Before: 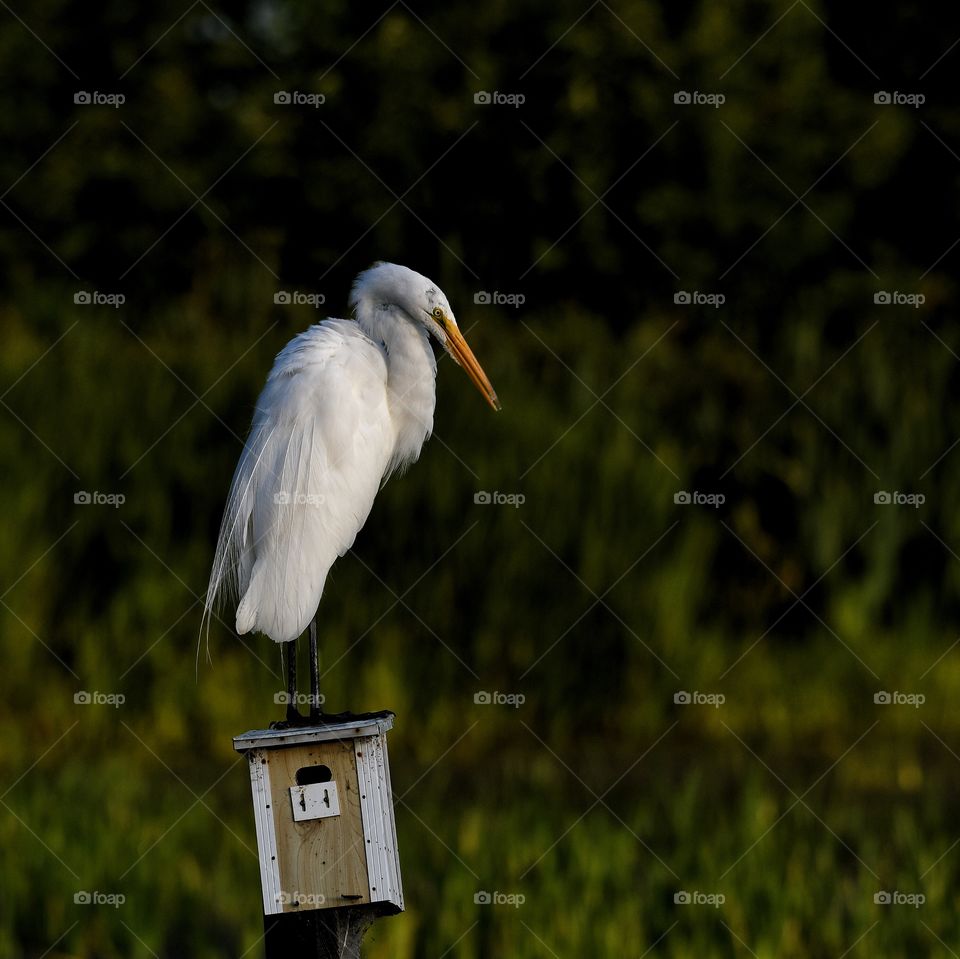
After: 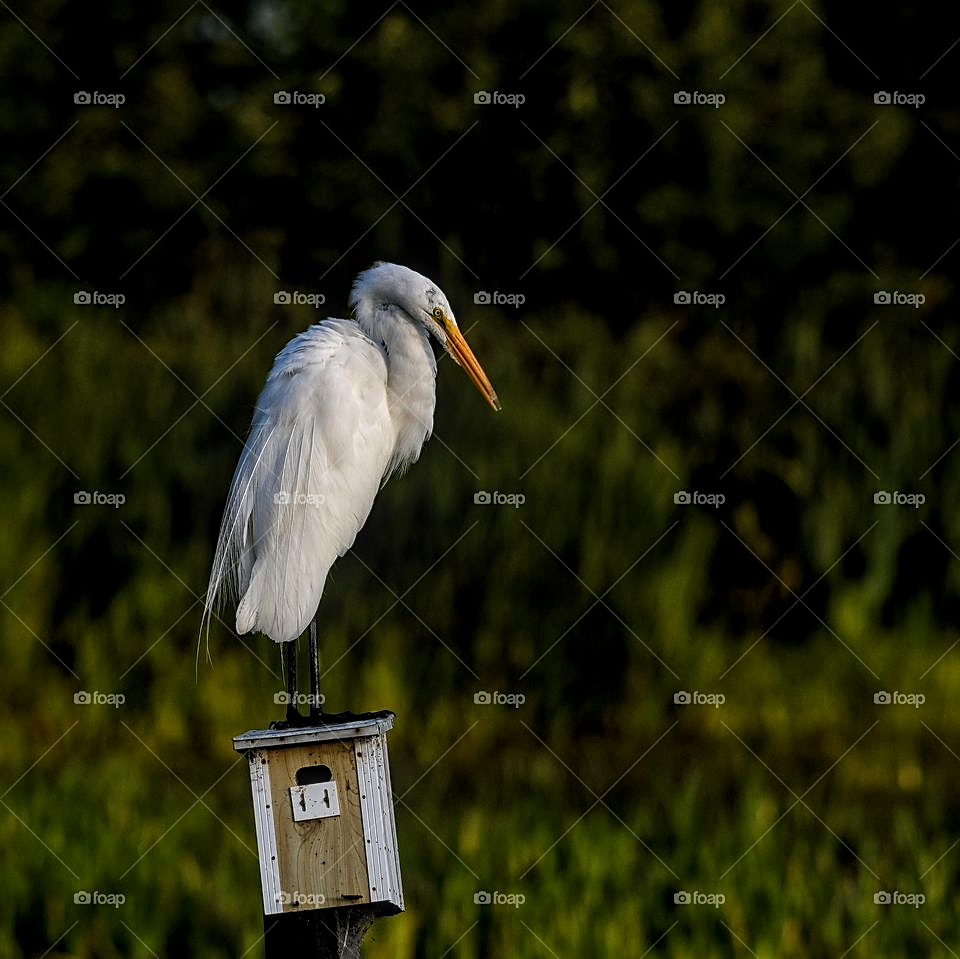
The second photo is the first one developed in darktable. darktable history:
local contrast: detail 130%
sharpen: on, module defaults
contrast brightness saturation: saturation 0.125
